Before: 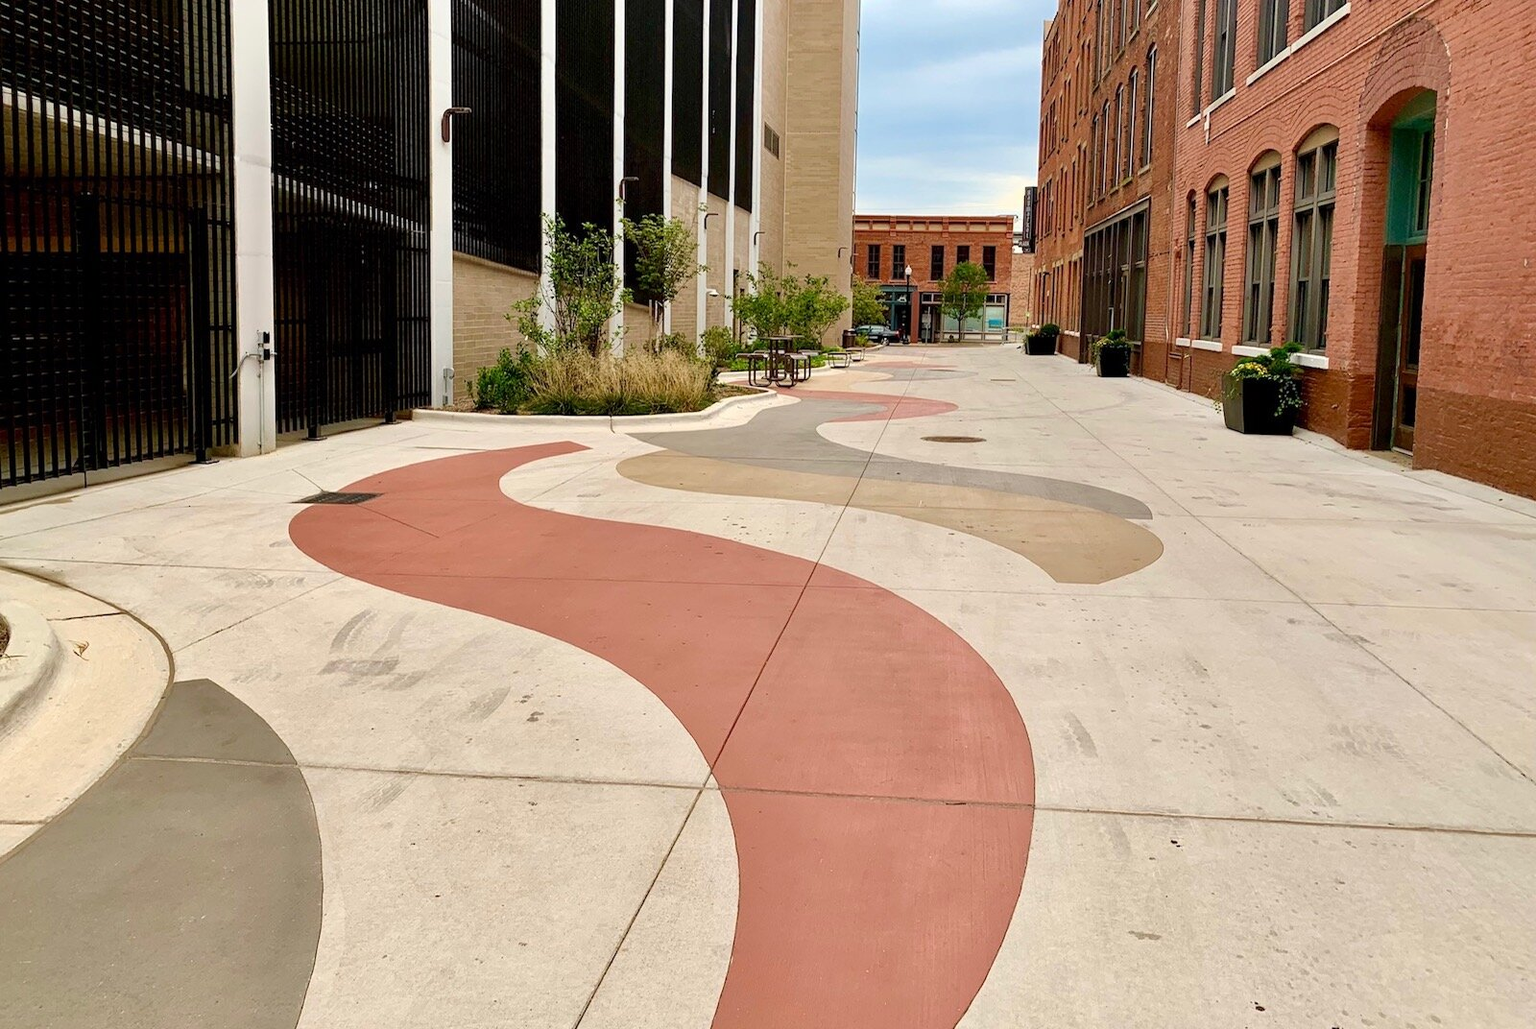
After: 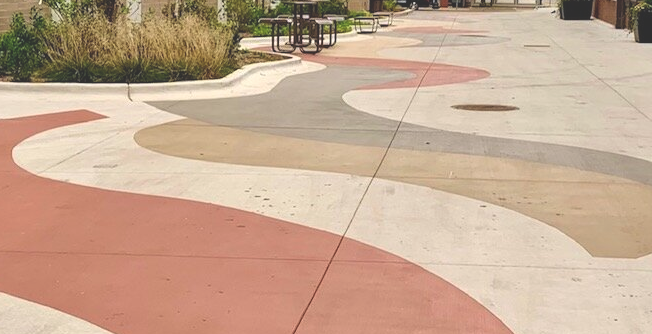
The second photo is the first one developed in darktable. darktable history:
crop: left 31.774%, top 32.683%, right 27.465%, bottom 36.151%
exposure: black level correction -0.028, compensate highlight preservation false
tone equalizer: on, module defaults
